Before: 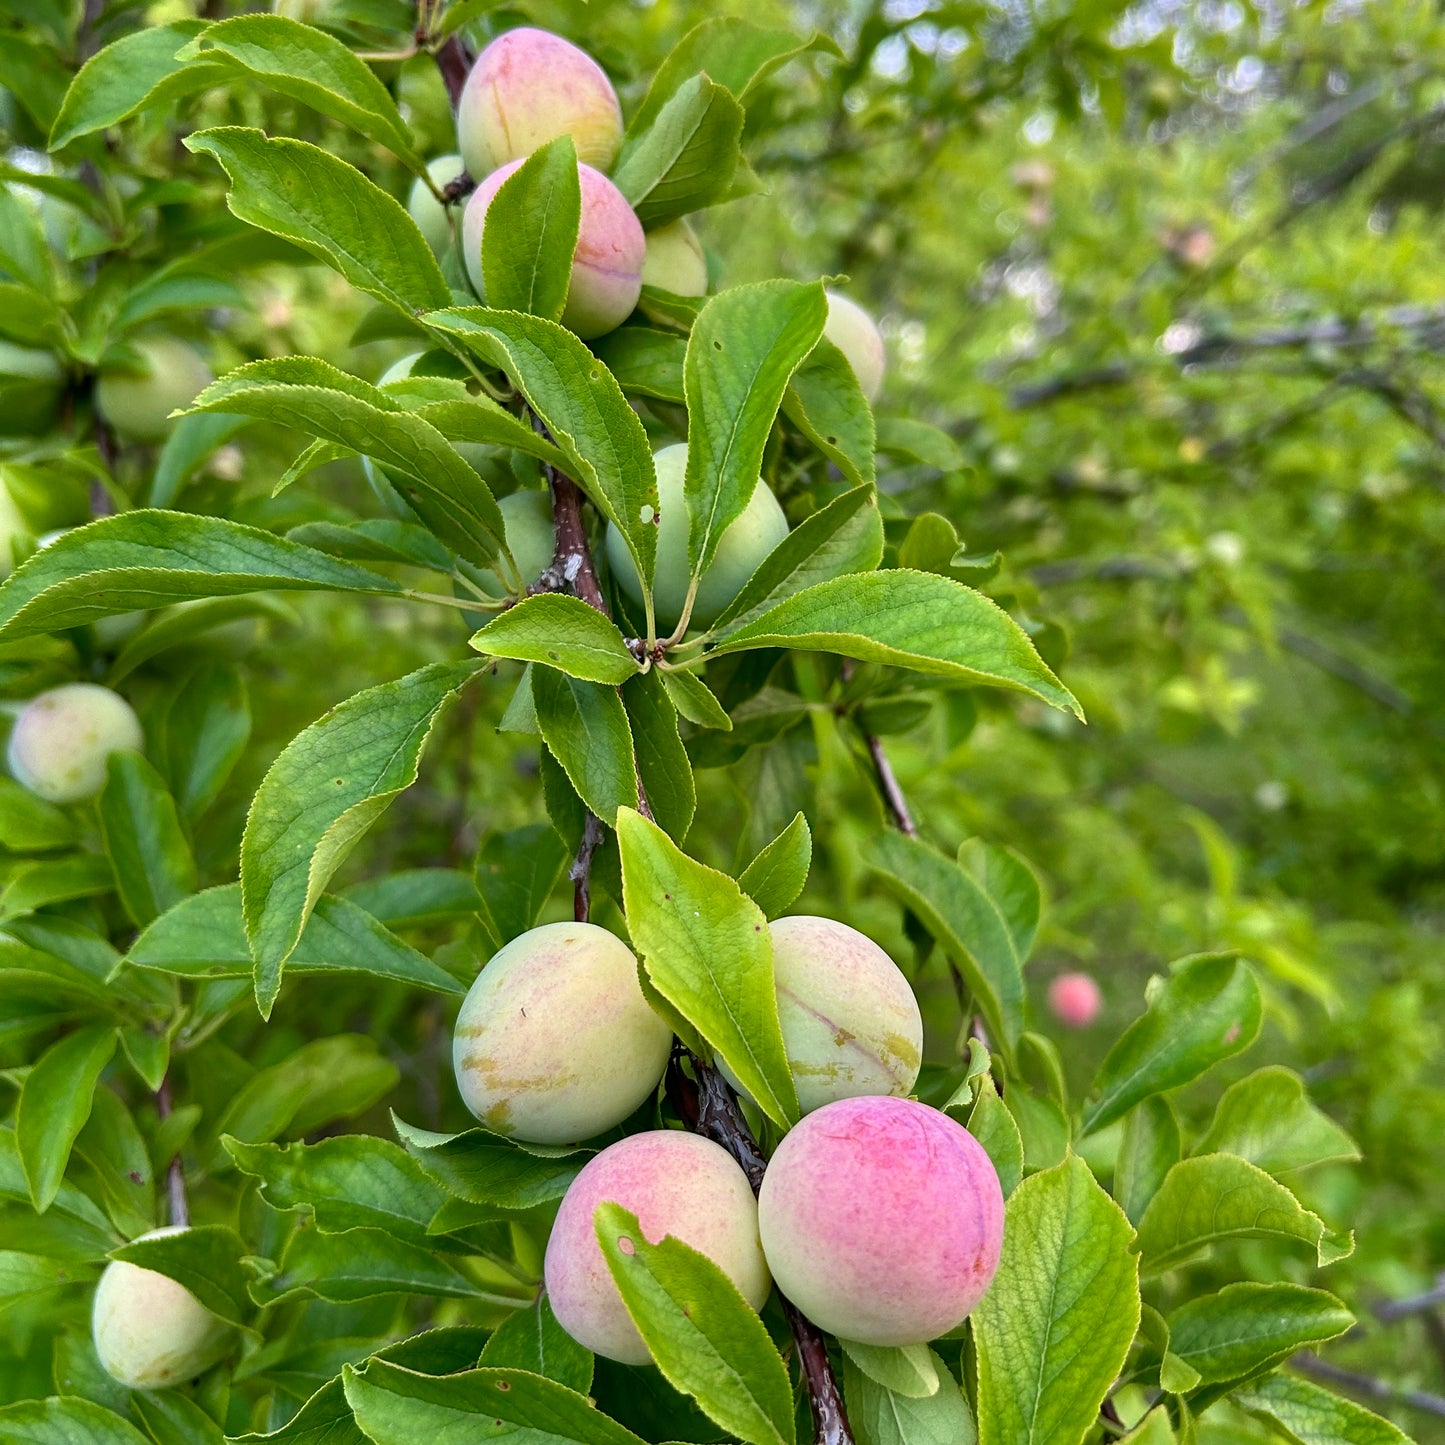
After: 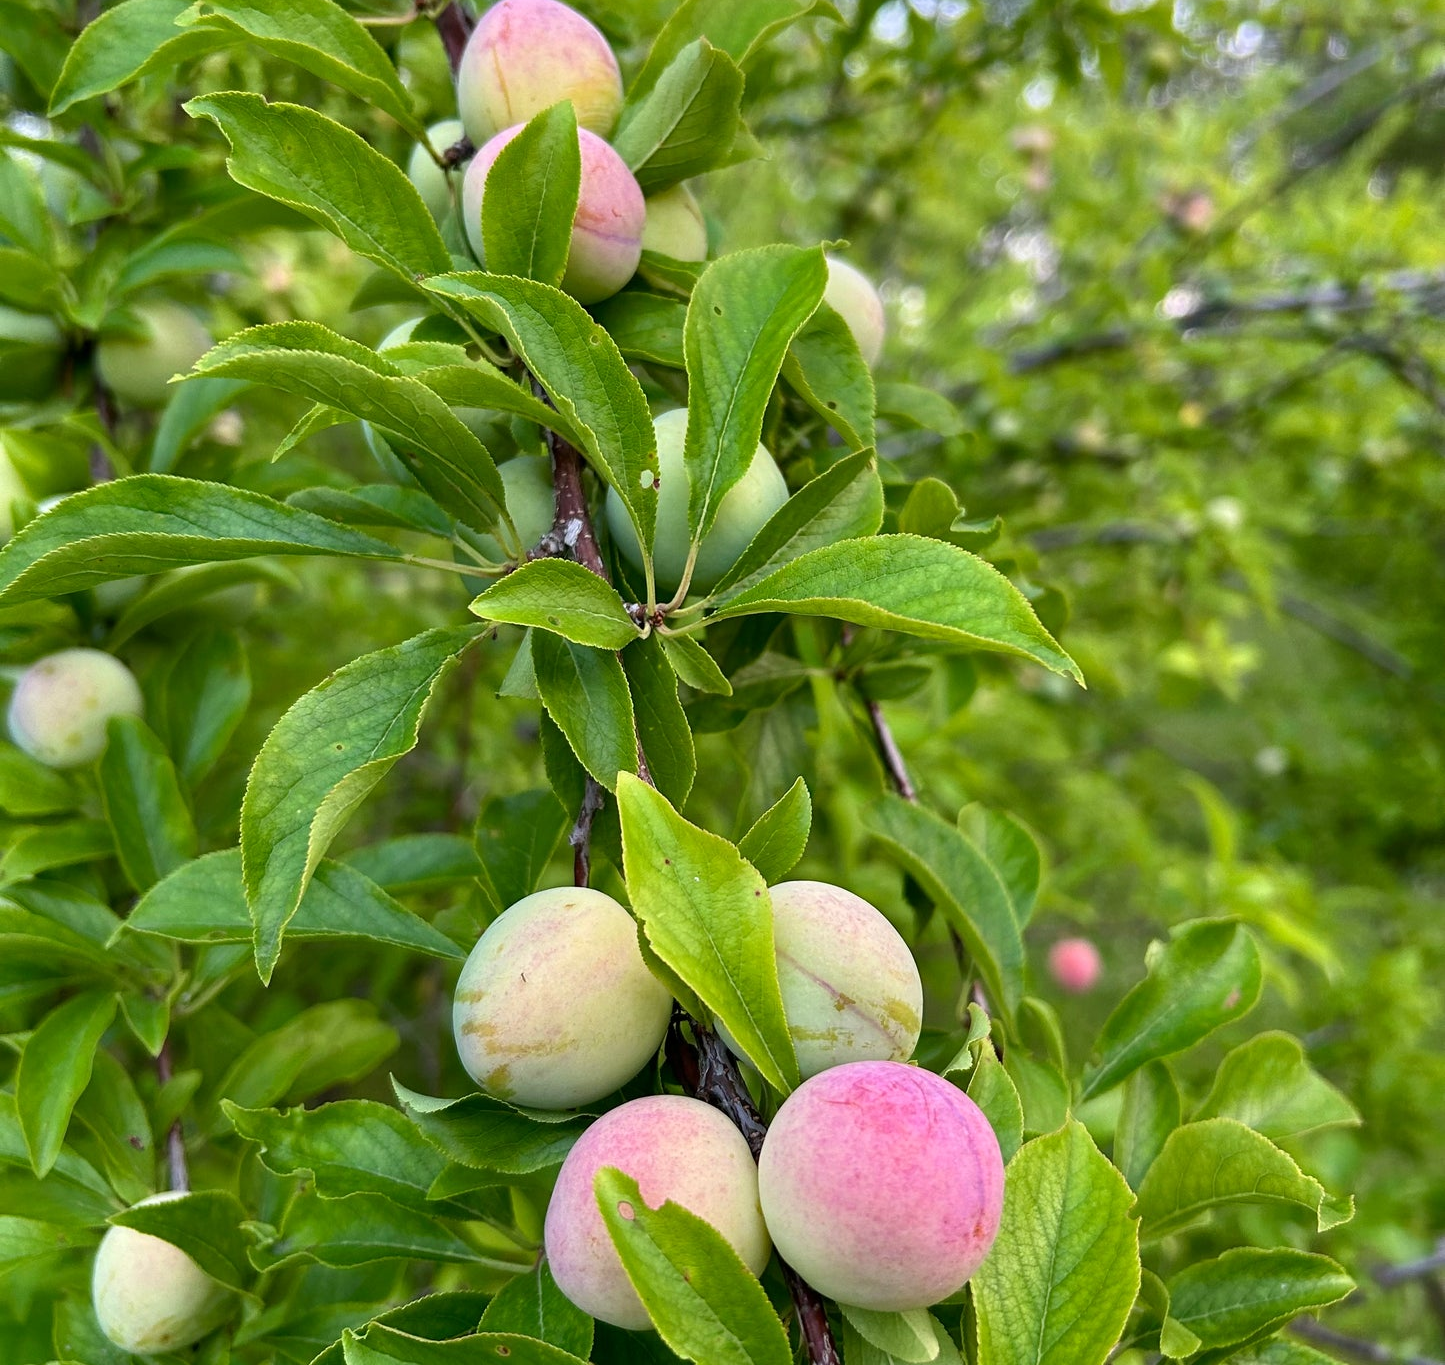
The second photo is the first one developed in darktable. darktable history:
crop and rotate: top 2.479%, bottom 3.018%
tone equalizer: on, module defaults
